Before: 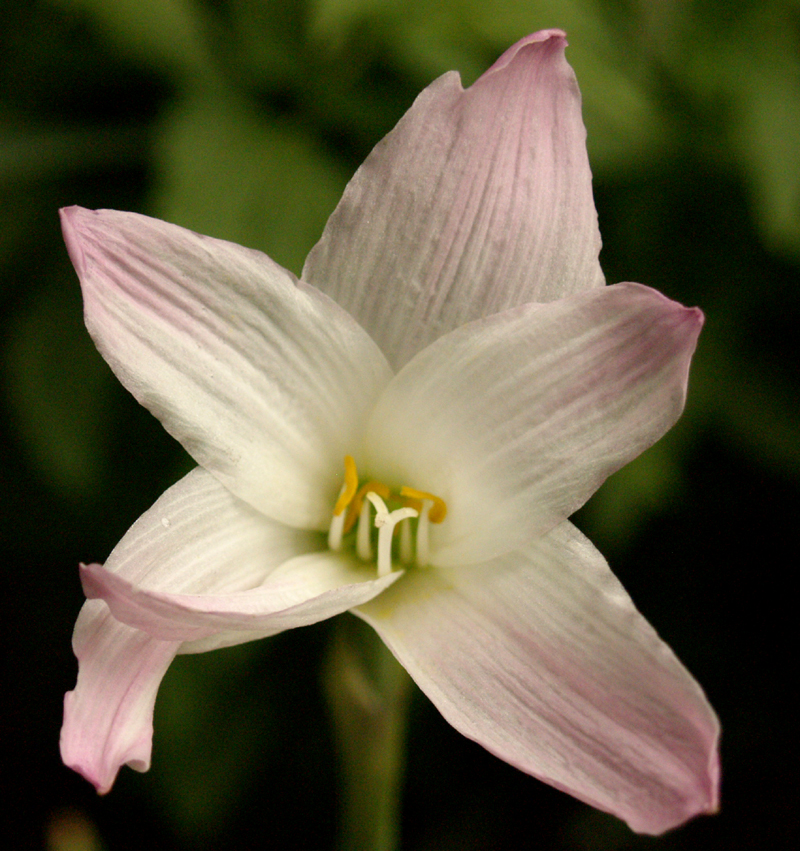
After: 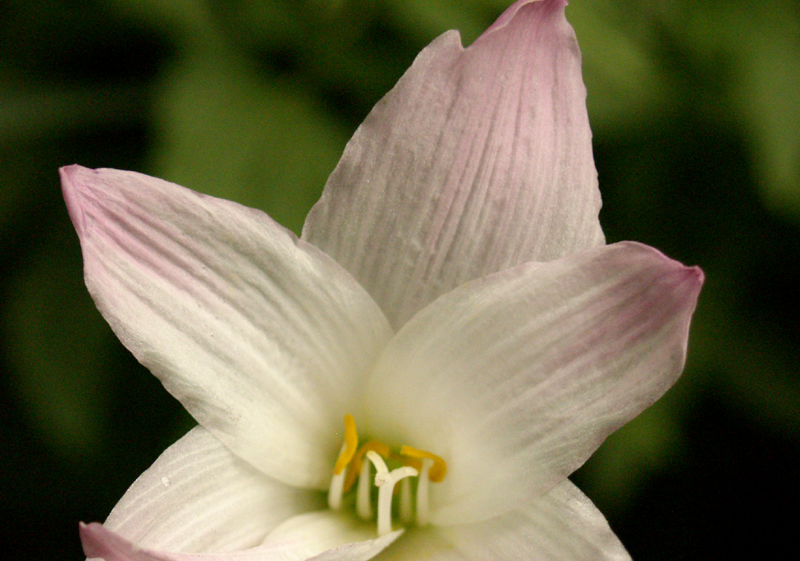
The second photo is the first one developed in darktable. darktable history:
crop and rotate: top 4.851%, bottom 29.216%
